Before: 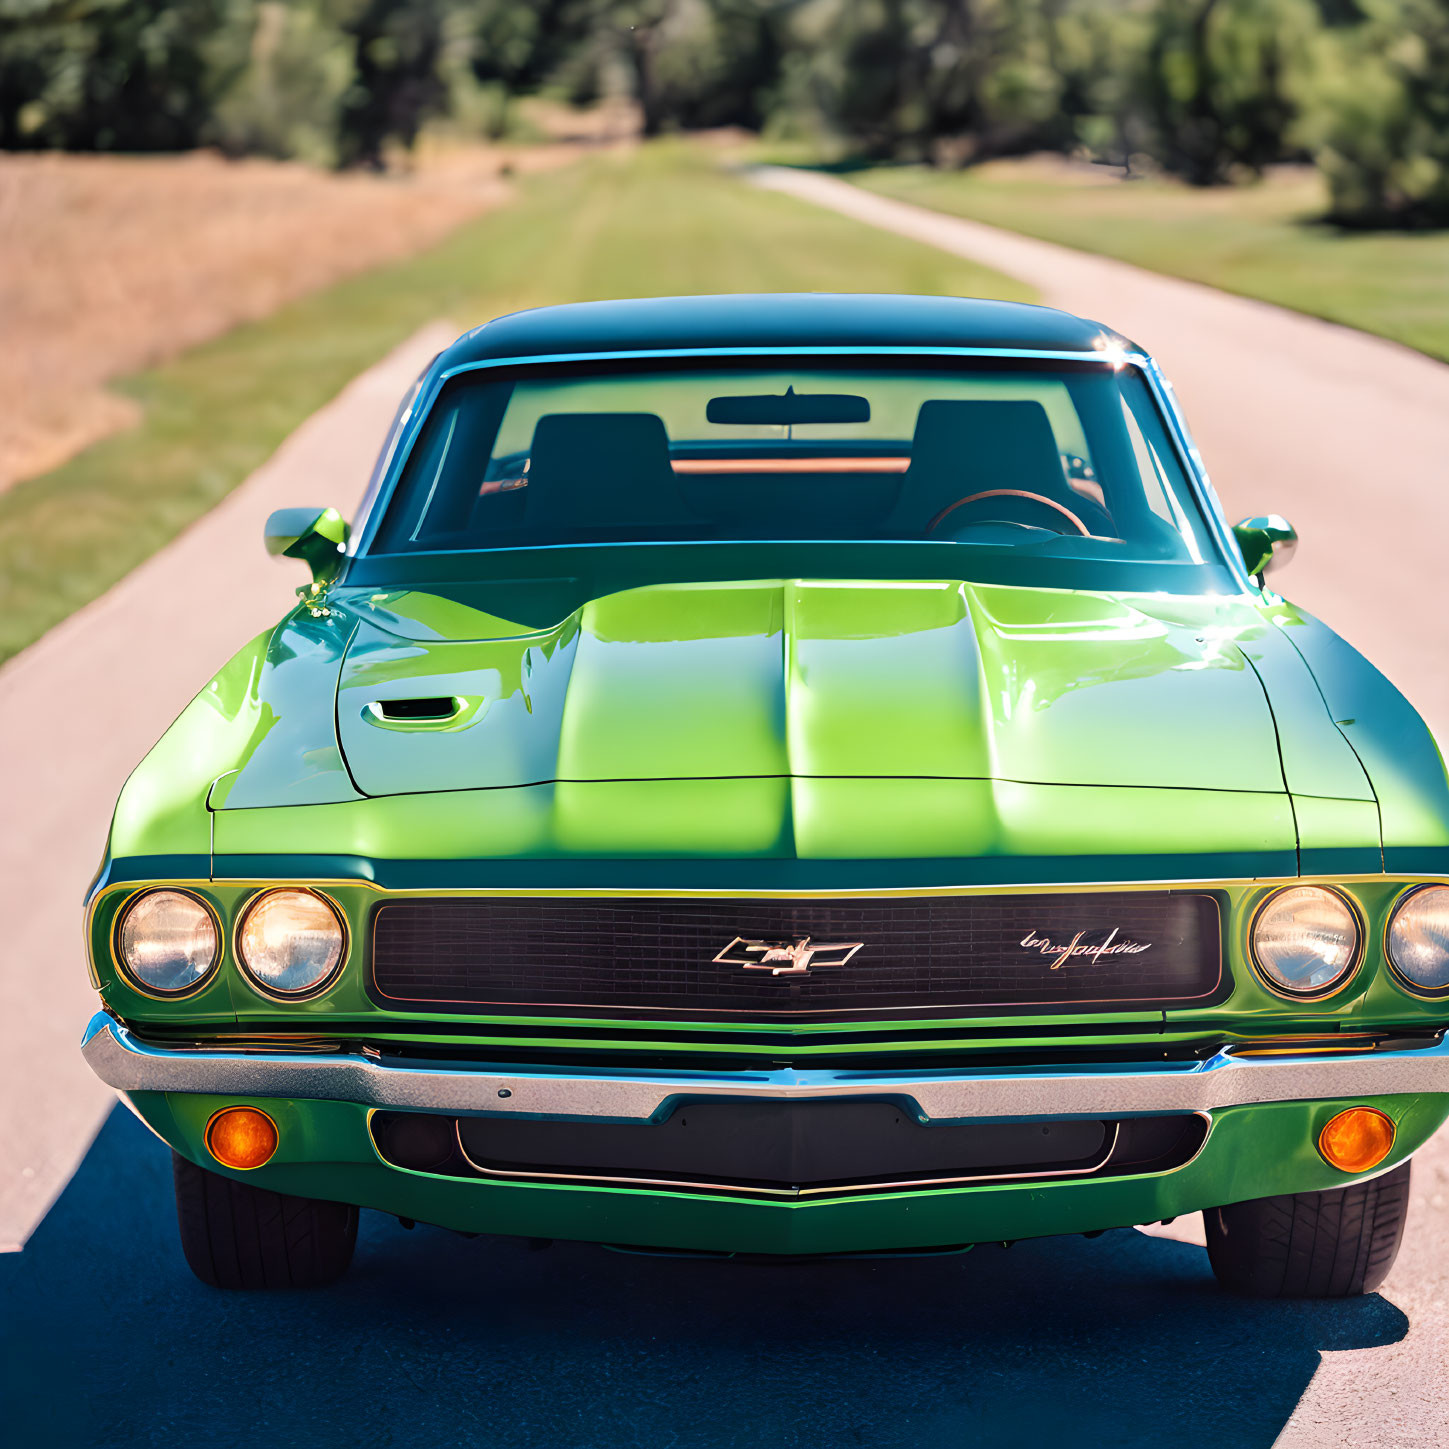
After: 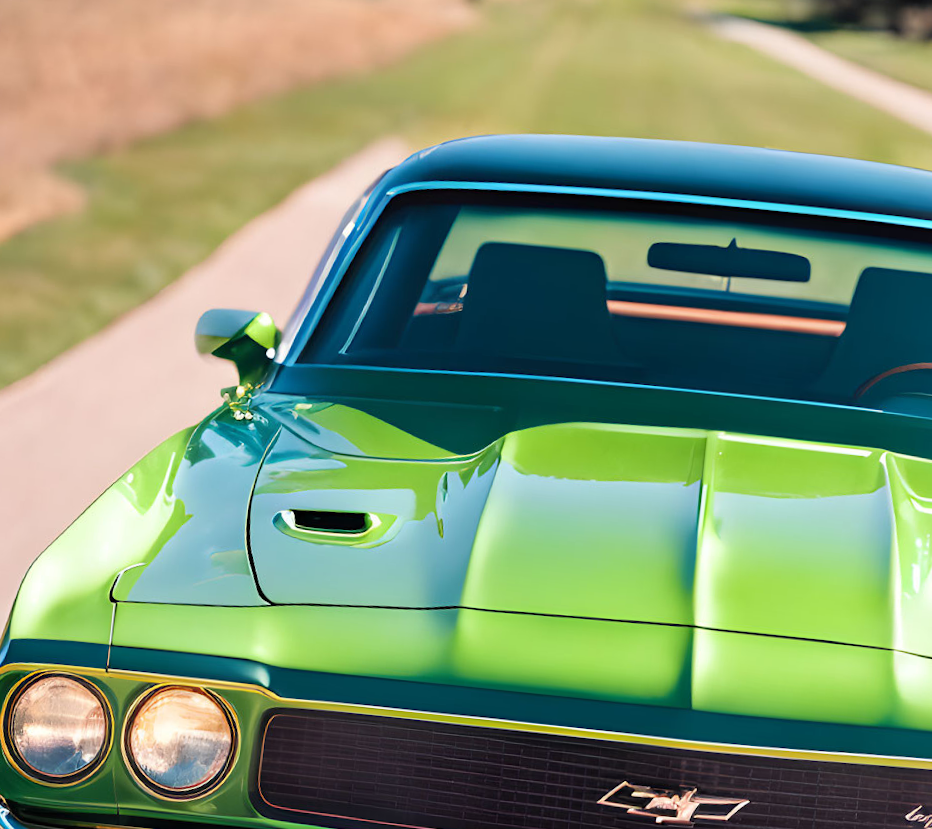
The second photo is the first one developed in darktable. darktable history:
crop and rotate: angle -5.9°, left 2.026%, top 6.957%, right 27.363%, bottom 30.235%
